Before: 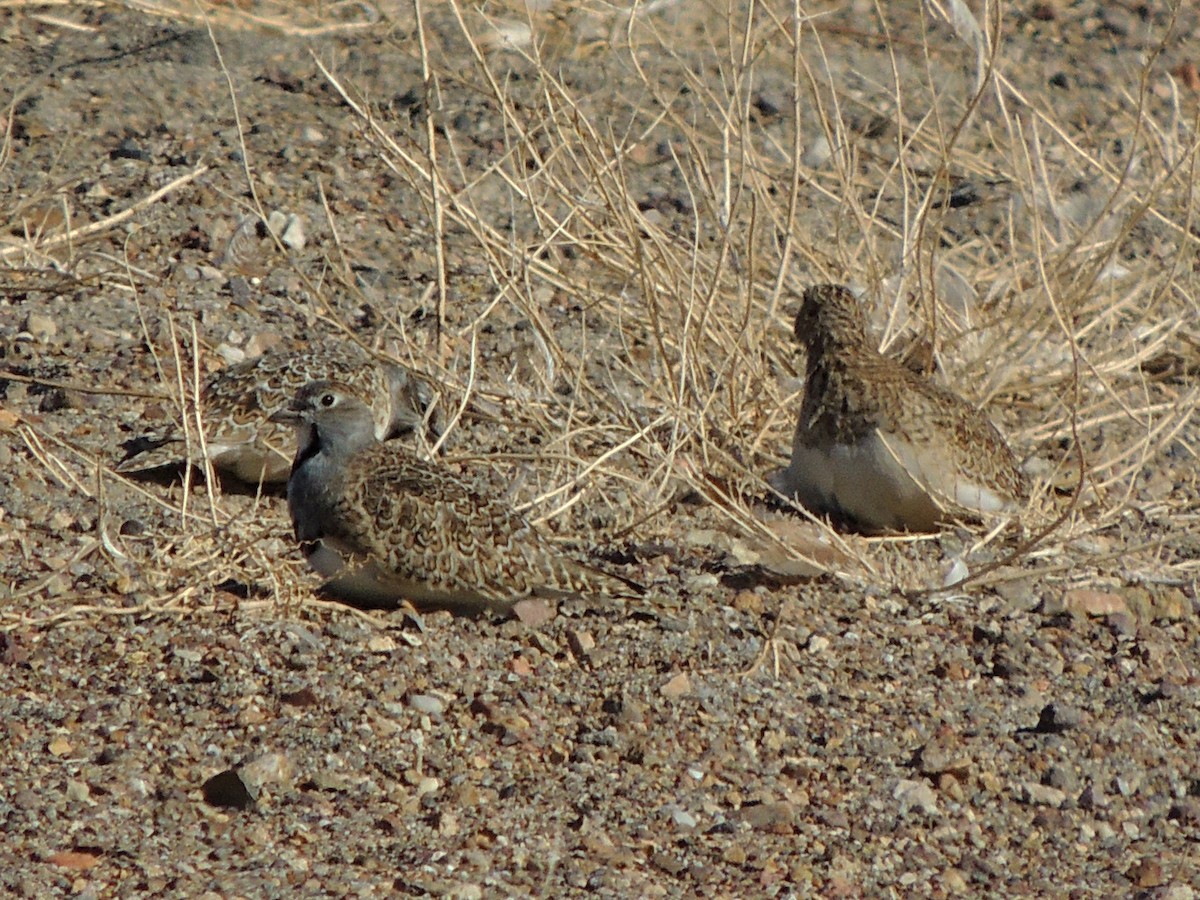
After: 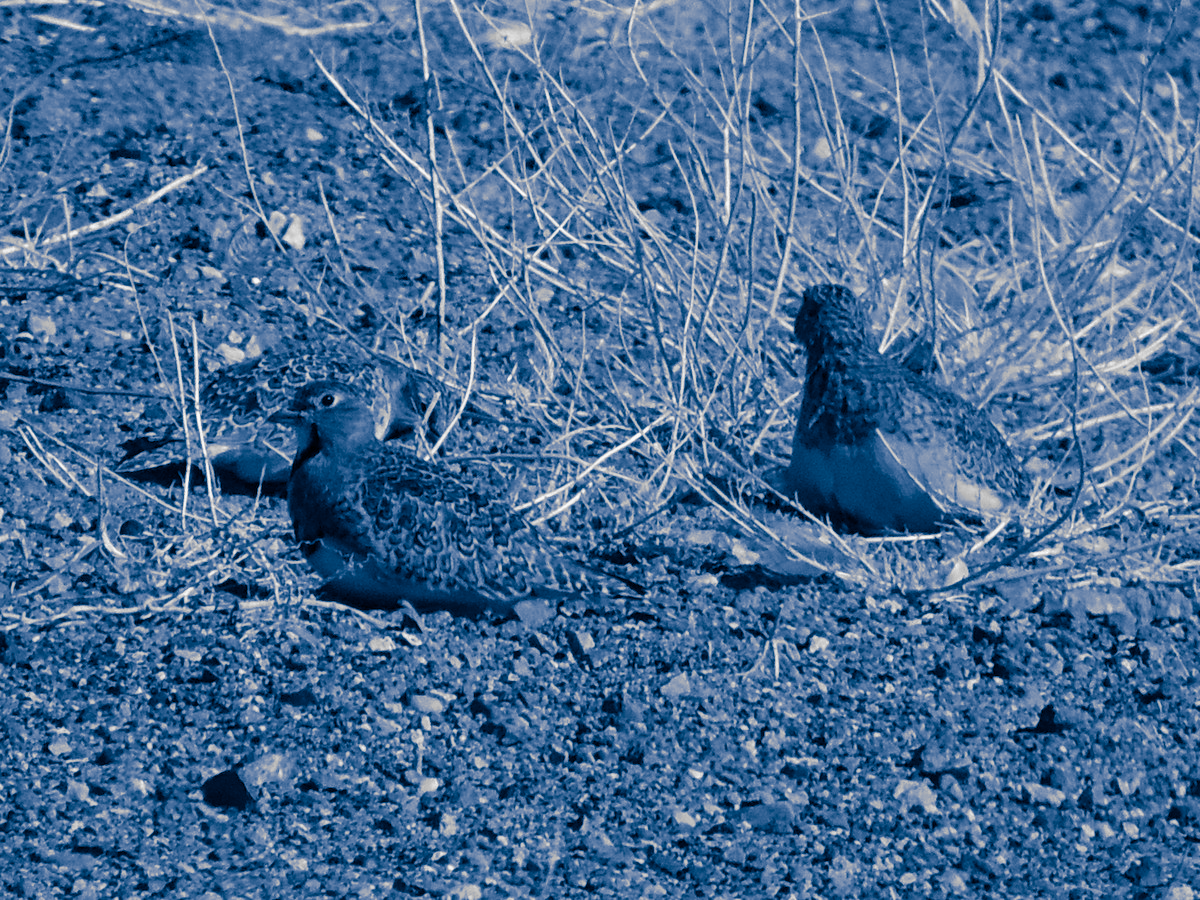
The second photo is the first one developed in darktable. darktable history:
split-toning: shadows › hue 226.8°, shadows › saturation 1, highlights › saturation 0, balance -61.41
tone equalizer: on, module defaults
monochrome: a 32, b 64, size 2.3
